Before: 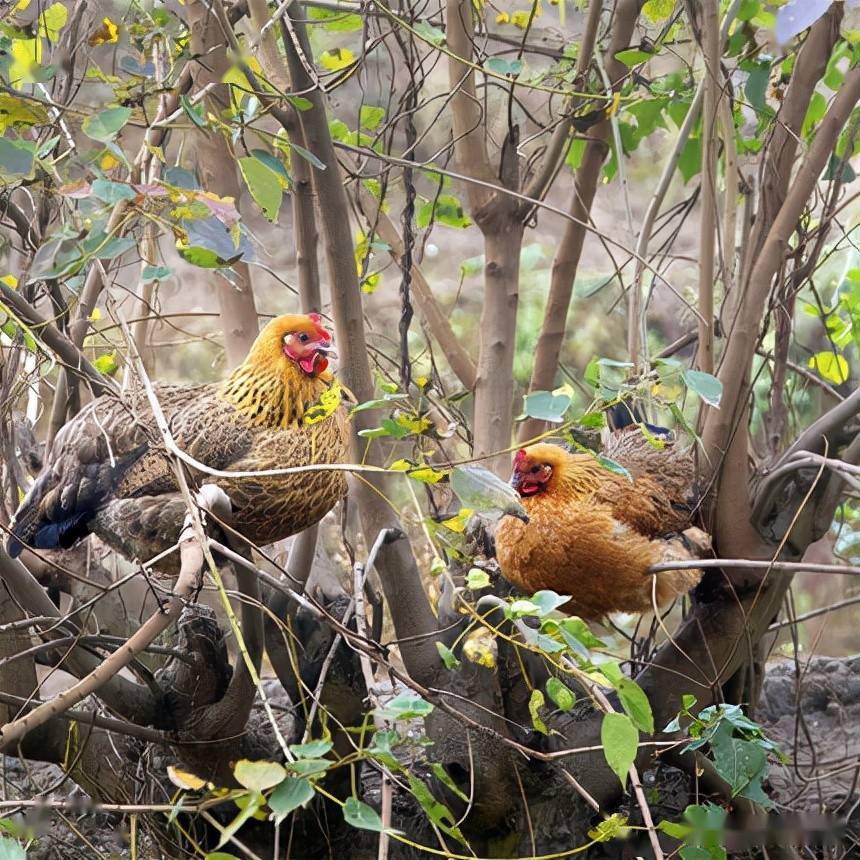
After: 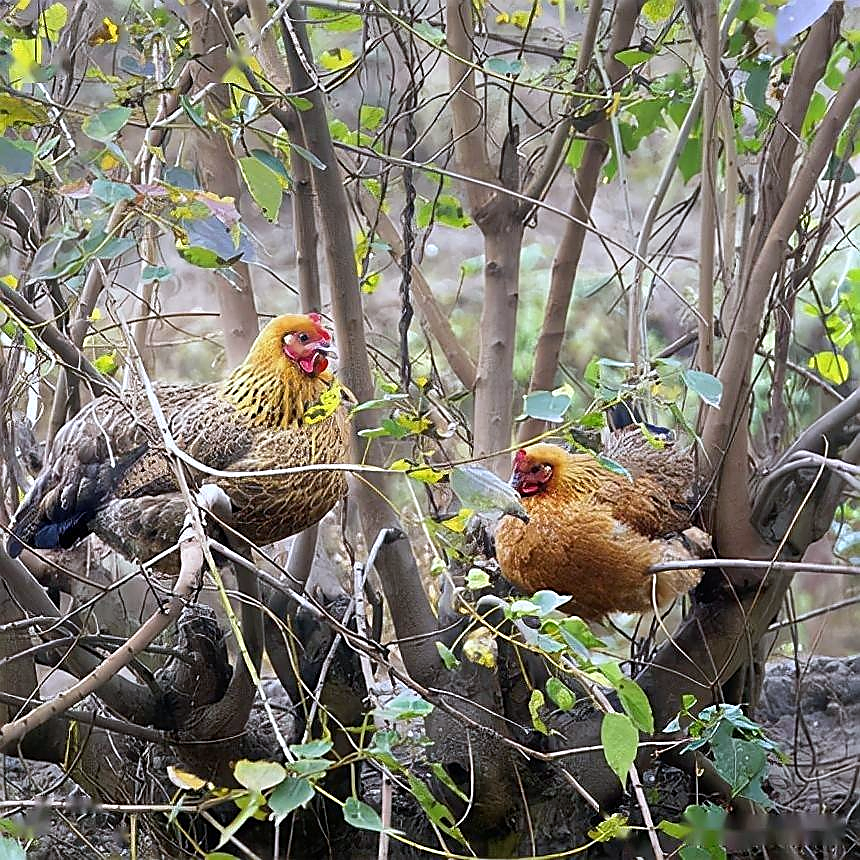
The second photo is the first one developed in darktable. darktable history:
white balance: red 0.954, blue 1.079
sharpen: radius 1.4, amount 1.25, threshold 0.7
